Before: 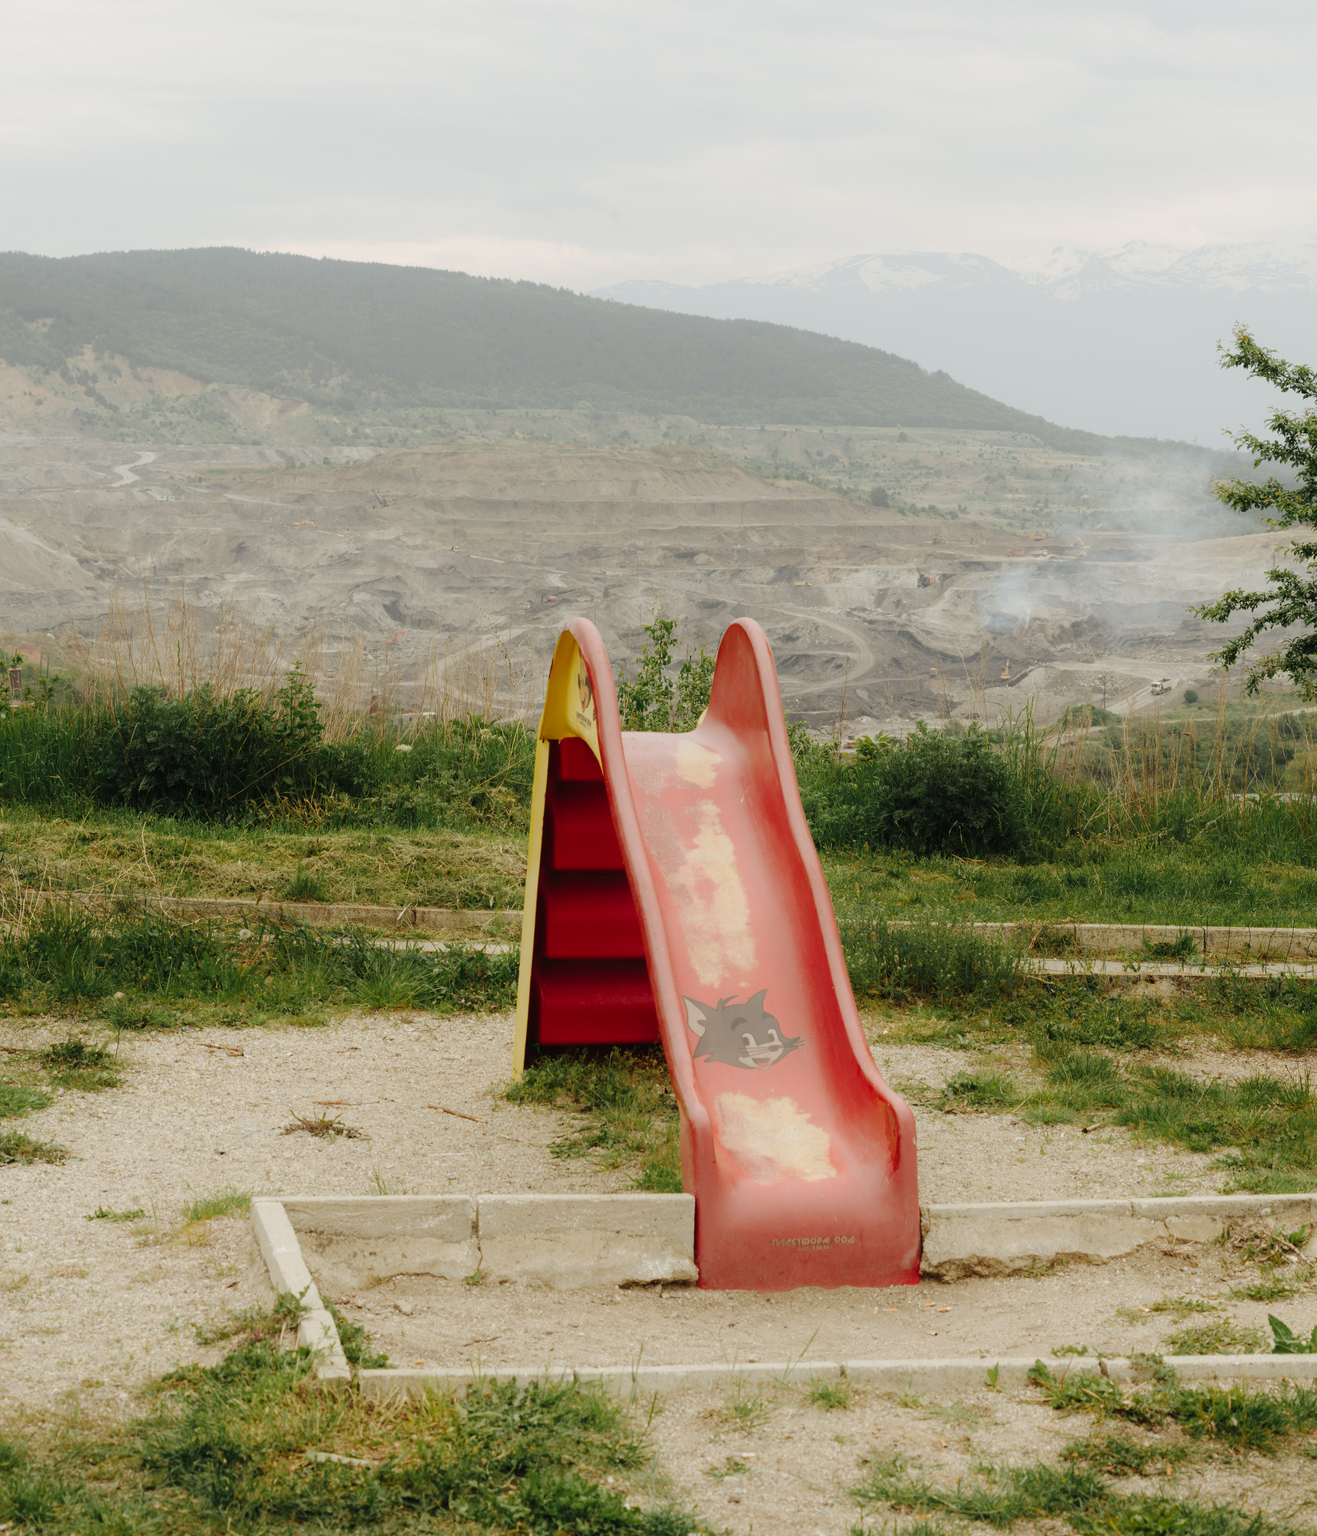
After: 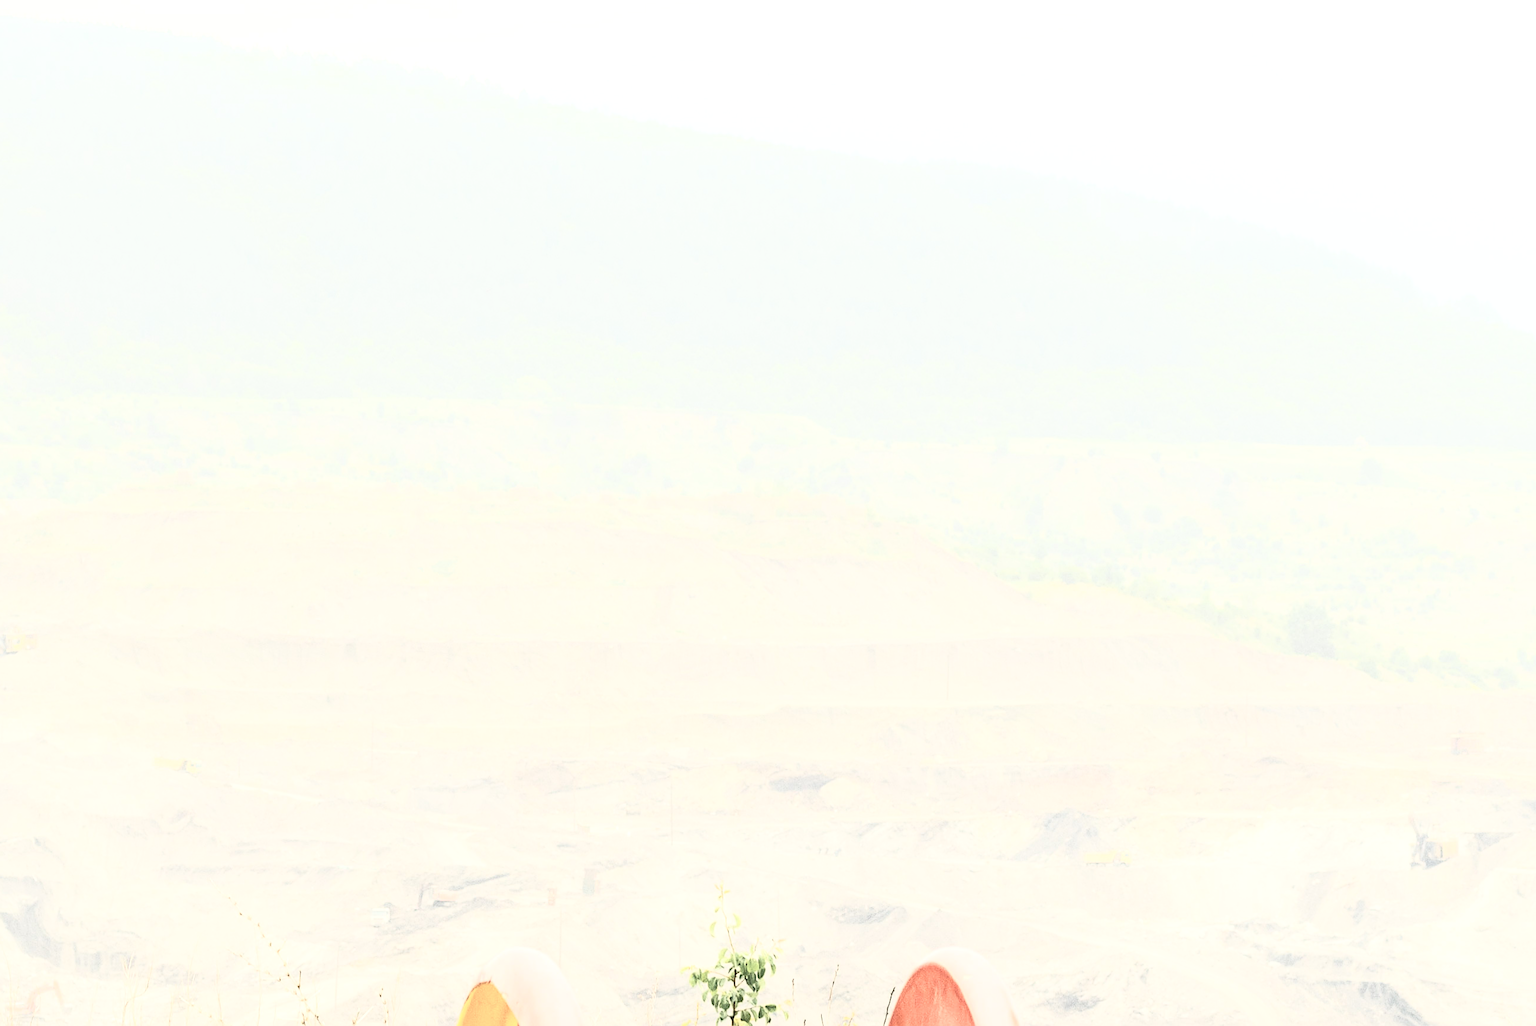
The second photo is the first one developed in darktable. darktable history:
sharpen: on, module defaults
exposure: black level correction 0, exposure 1.107 EV, compensate highlight preservation false
crop: left 29.067%, top 16.836%, right 26.713%, bottom 57.832%
contrast brightness saturation: contrast 0.566, brightness 0.571, saturation -0.335
